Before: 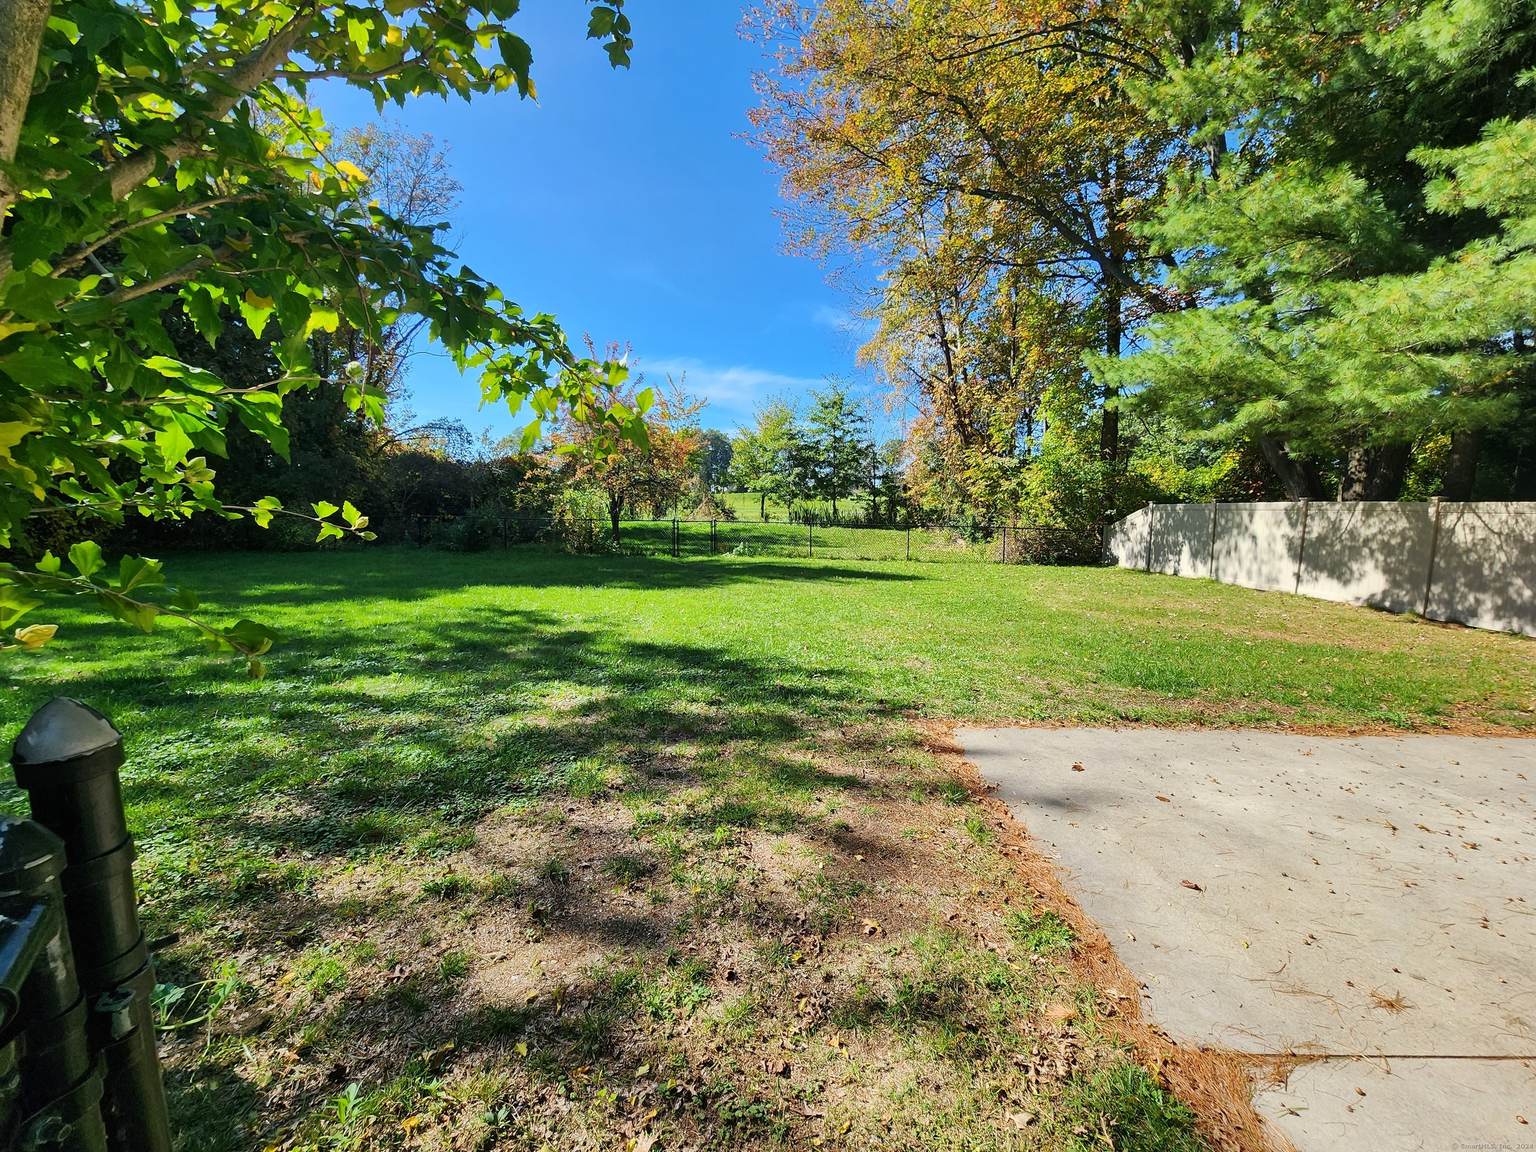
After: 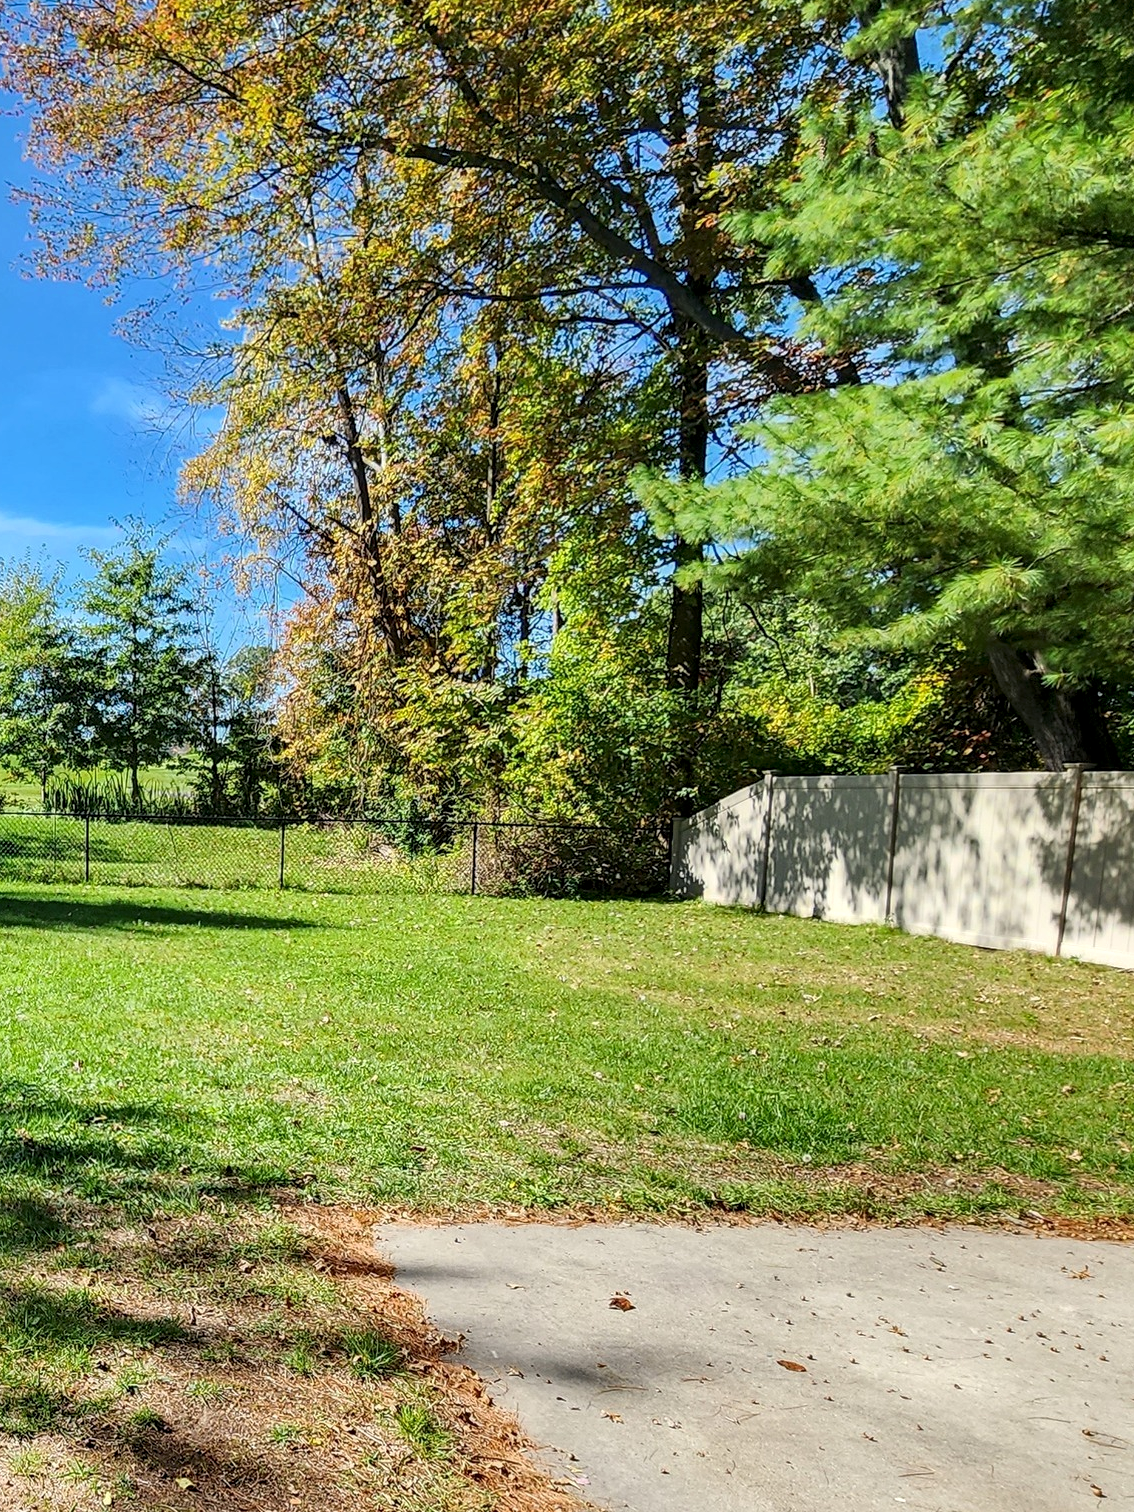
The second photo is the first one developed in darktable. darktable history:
local contrast: shadows 94%
crop and rotate: left 49.936%, top 10.094%, right 13.136%, bottom 24.256%
